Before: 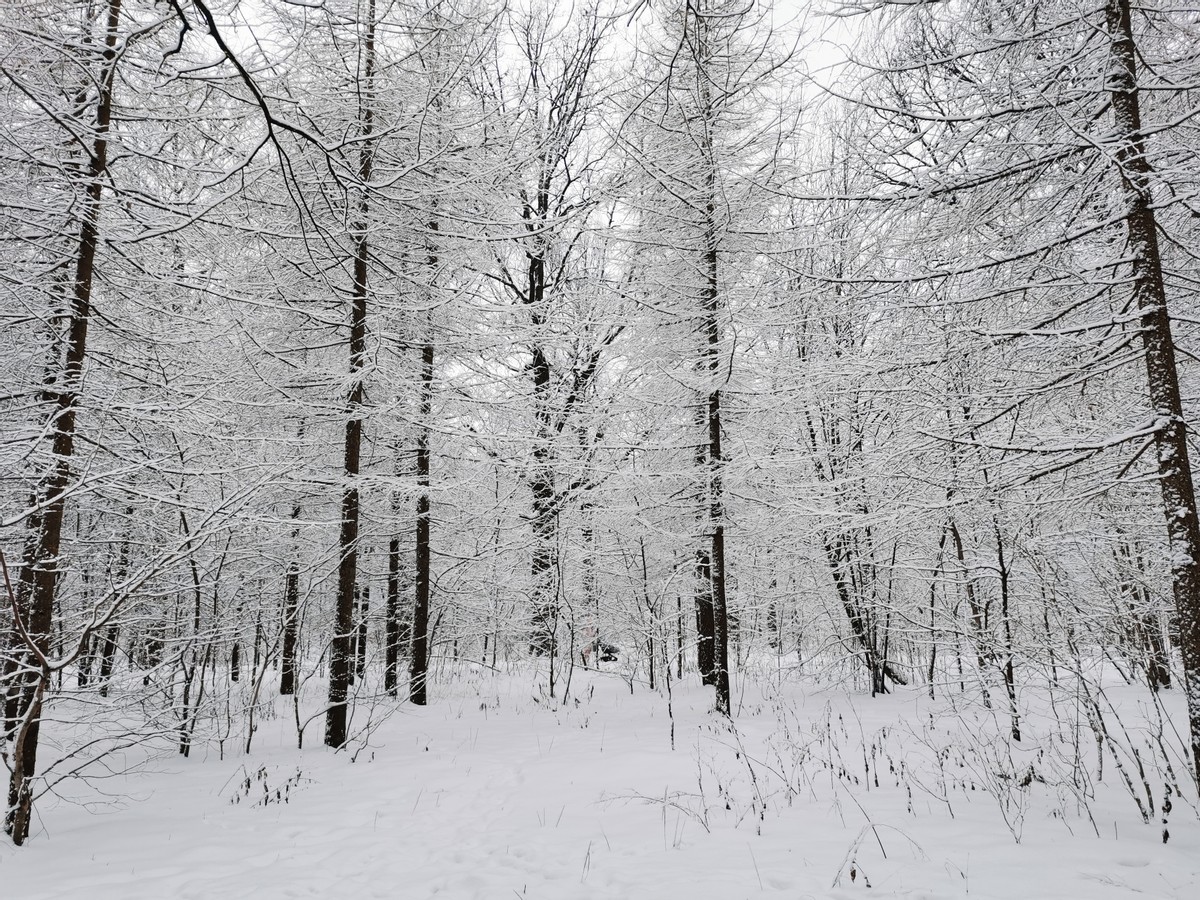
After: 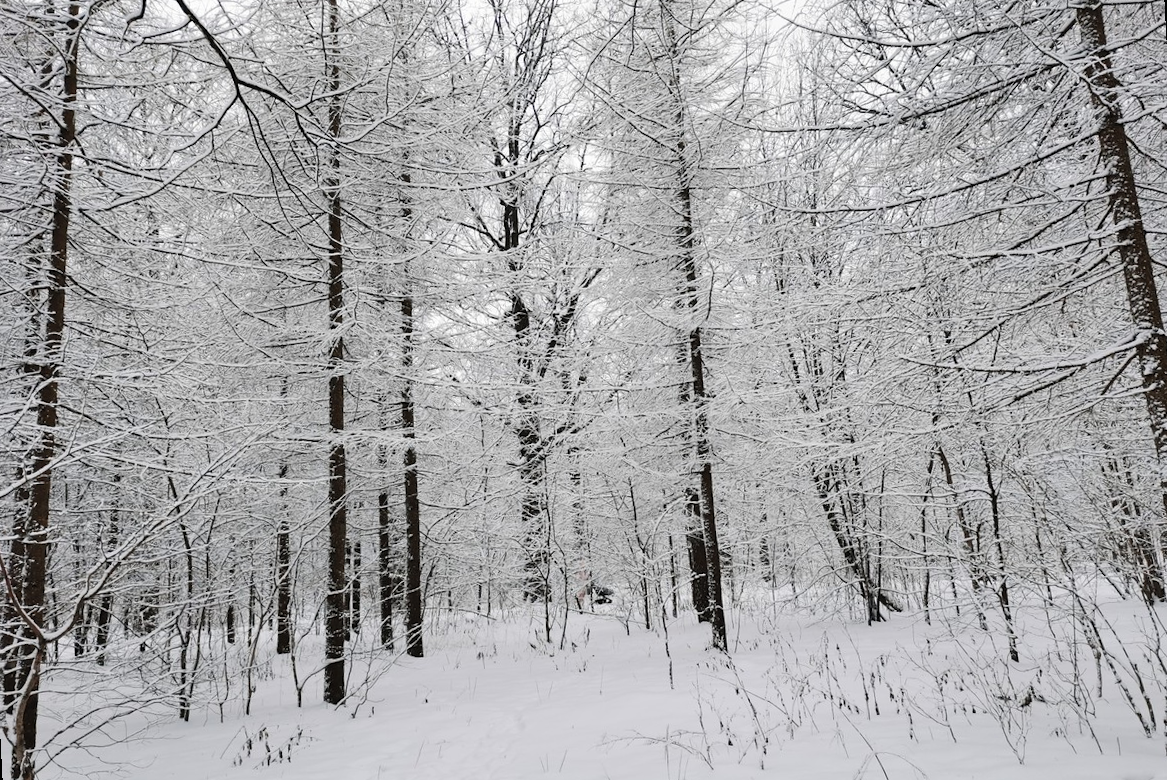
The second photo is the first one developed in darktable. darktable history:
fill light: on, module defaults
crop and rotate: top 2.479%, bottom 3.018%
rotate and perspective: rotation -3°, crop left 0.031, crop right 0.968, crop top 0.07, crop bottom 0.93
